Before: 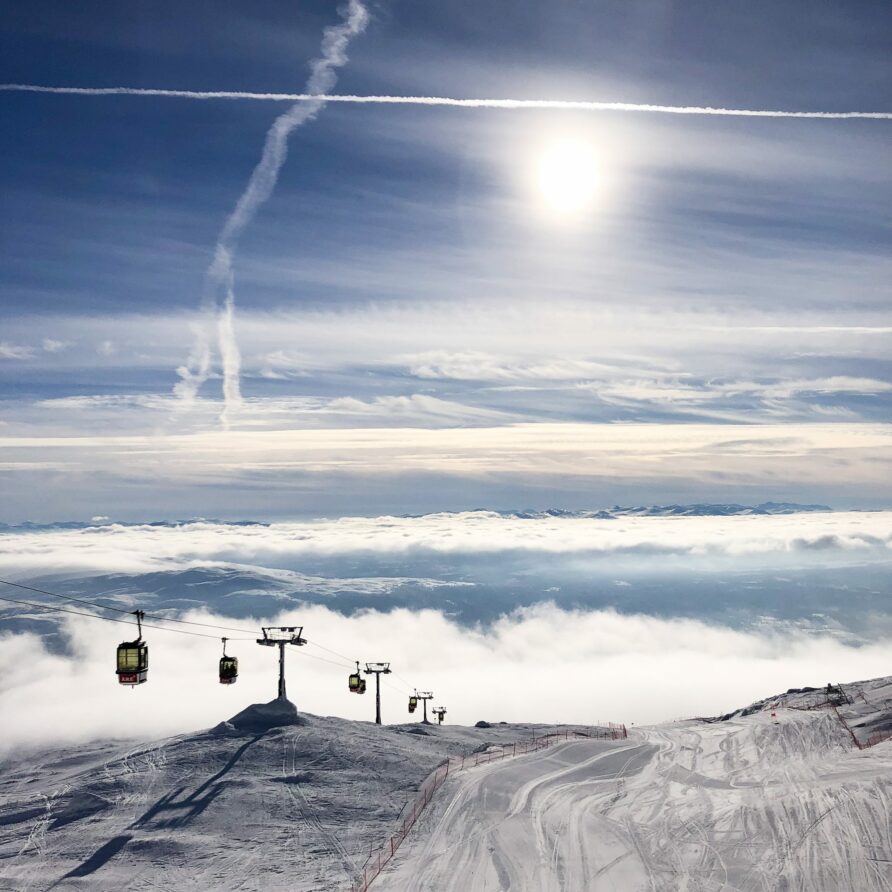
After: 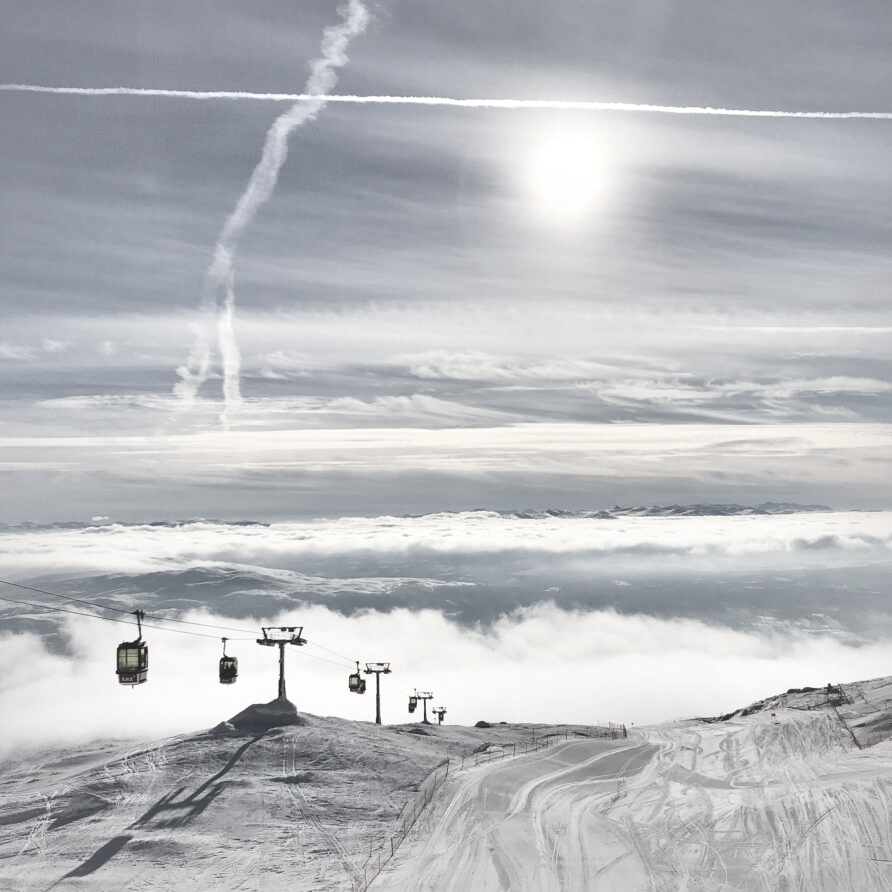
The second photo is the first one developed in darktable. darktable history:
color balance rgb: perceptual saturation grading › global saturation 25%, global vibrance 20%
contrast brightness saturation: contrast -0.32, brightness 0.75, saturation -0.78
local contrast: mode bilateral grid, contrast 44, coarseness 69, detail 214%, midtone range 0.2
shadows and highlights: shadows 32.83, highlights -47.7, soften with gaussian
